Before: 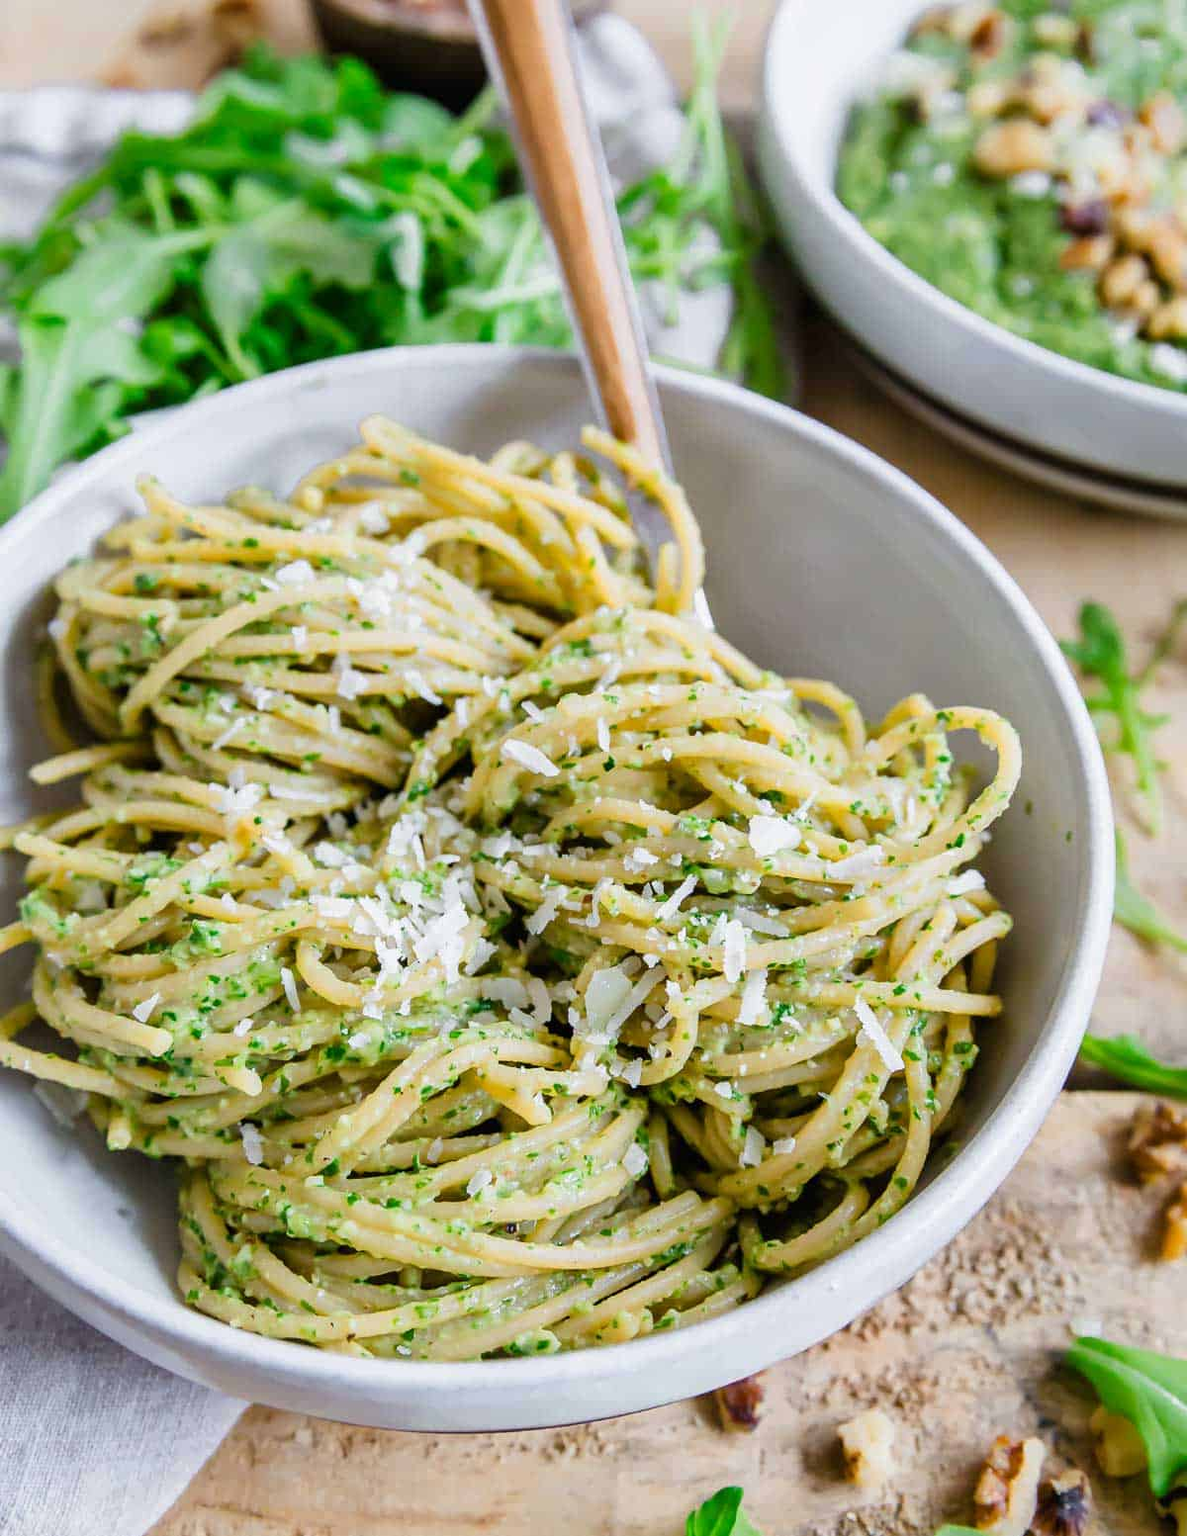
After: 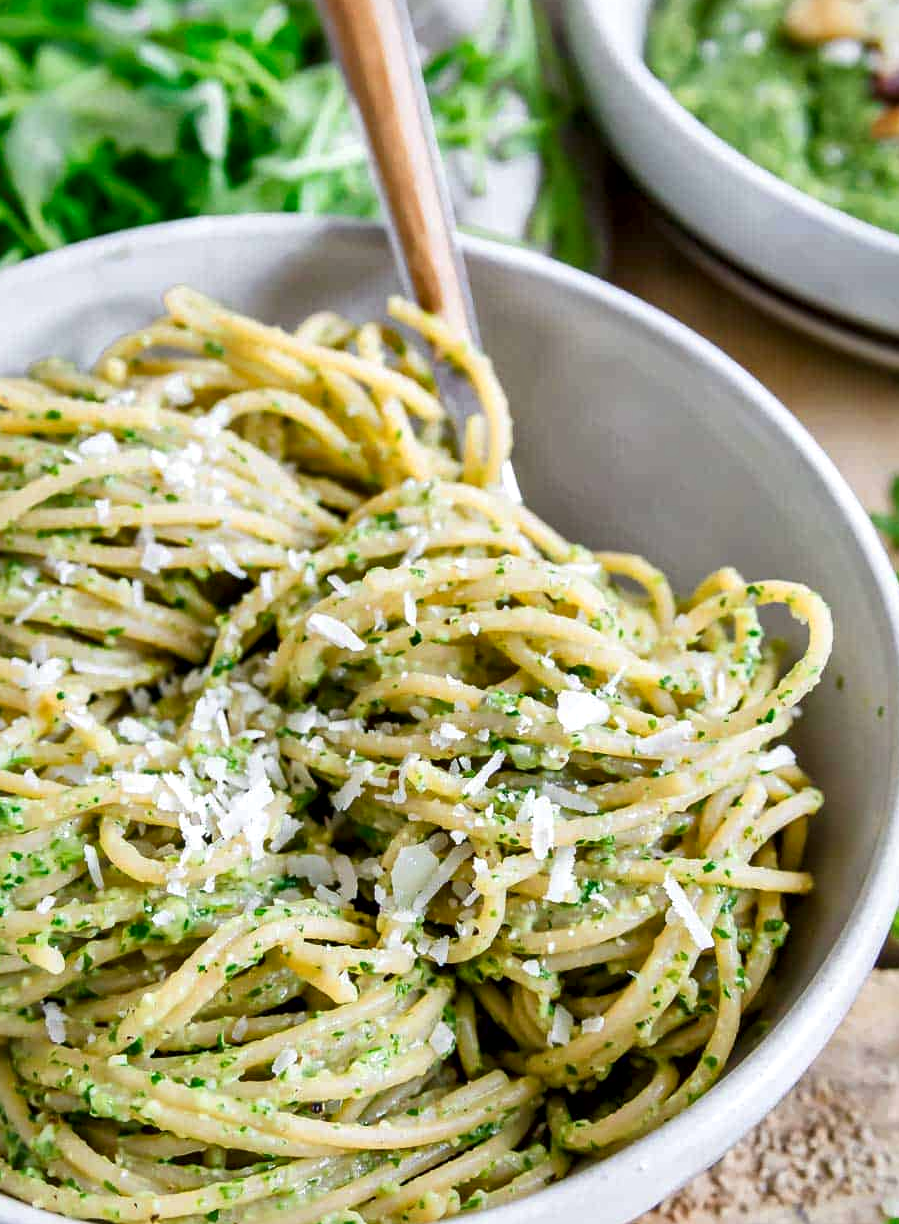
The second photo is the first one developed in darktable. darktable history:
local contrast: mode bilateral grid, contrast 24, coarseness 60, detail 151%, midtone range 0.2
crop: left 16.697%, top 8.642%, right 8.341%, bottom 12.525%
